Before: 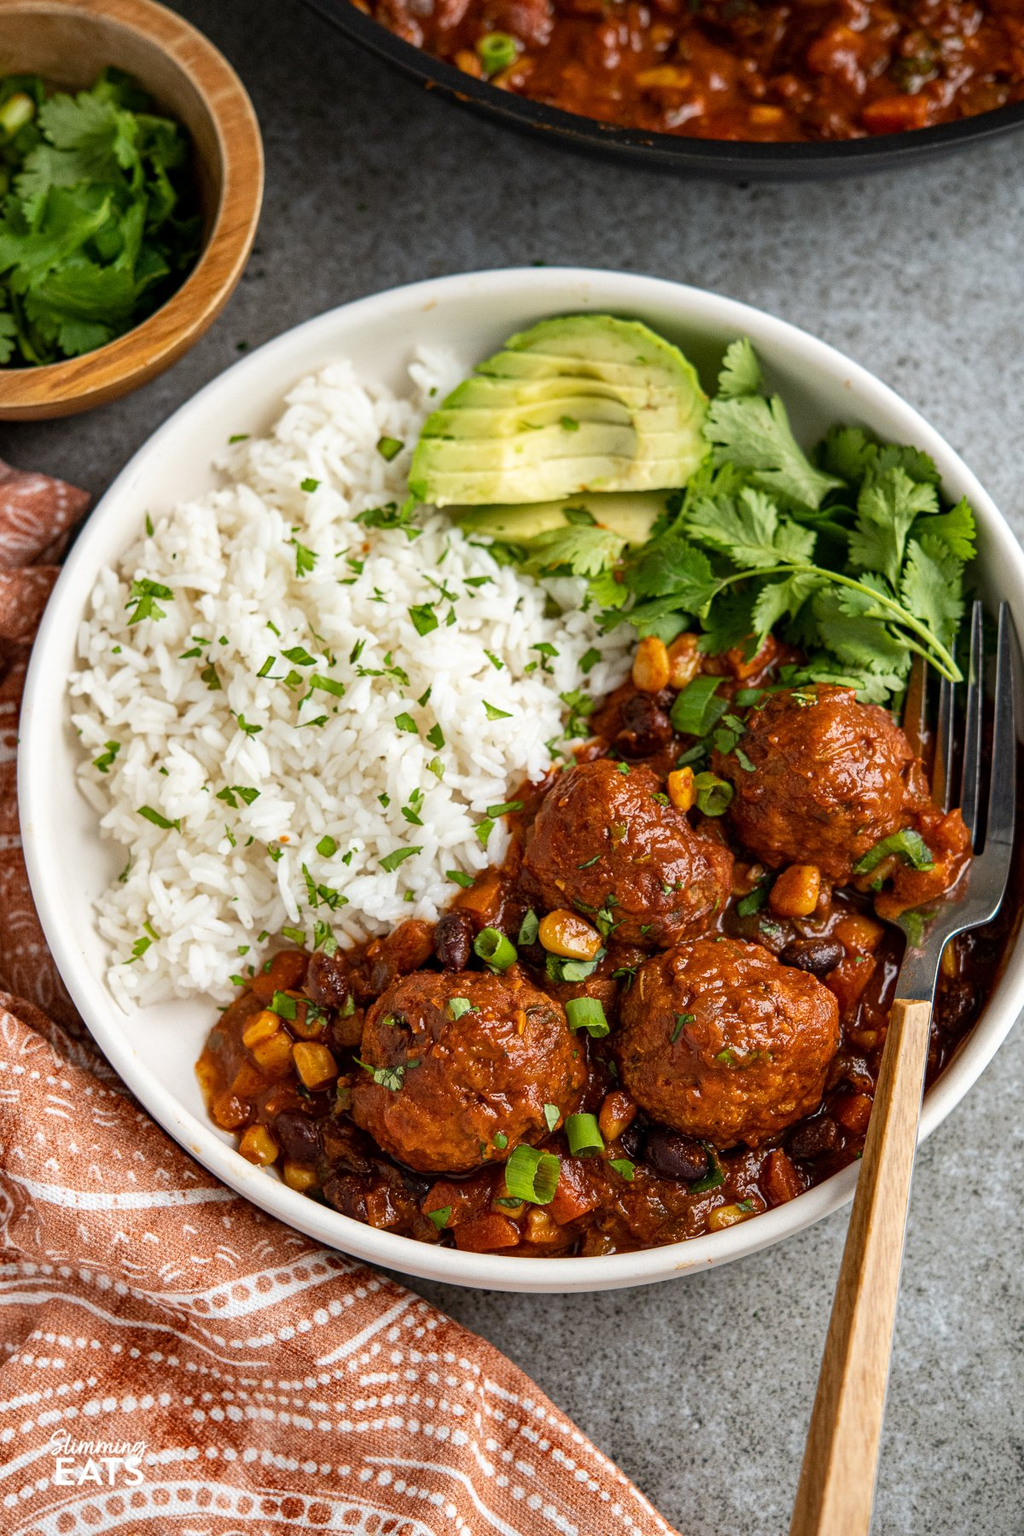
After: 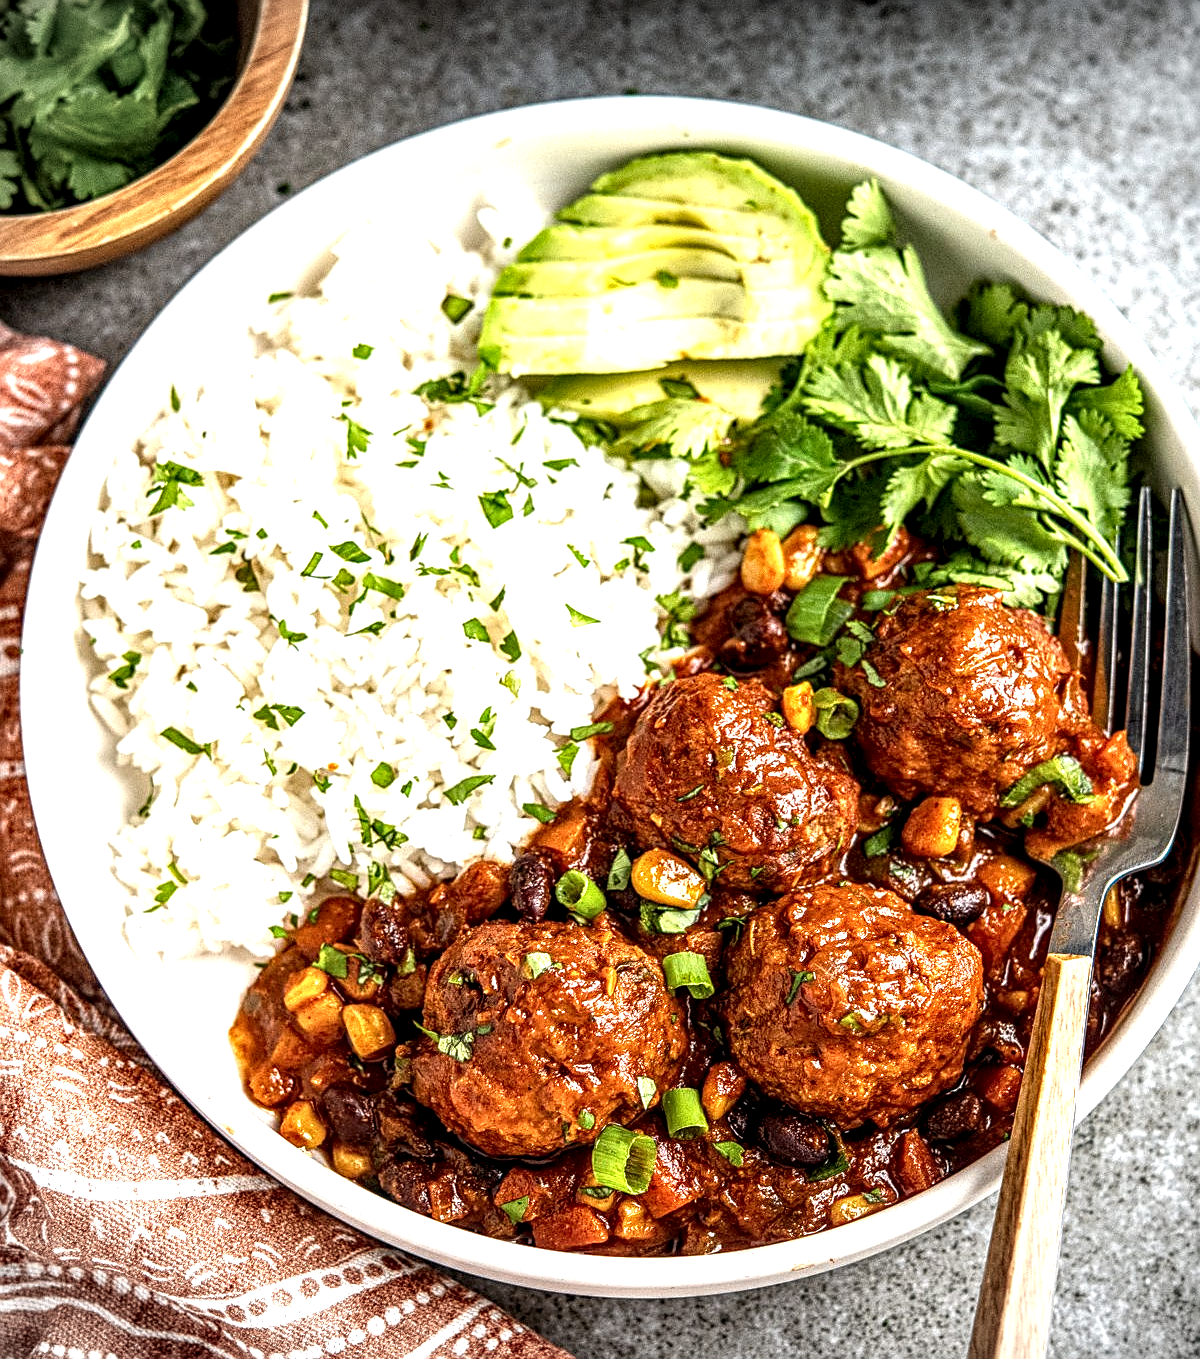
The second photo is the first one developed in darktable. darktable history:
crop and rotate: top 12.091%, bottom 12.405%
local contrast: highlights 18%, detail 185%
vignetting: fall-off start 97.22%, width/height ratio 1.18
exposure: black level correction 0, exposure 0.949 EV, compensate exposure bias true, compensate highlight preservation false
sharpen: on, module defaults
